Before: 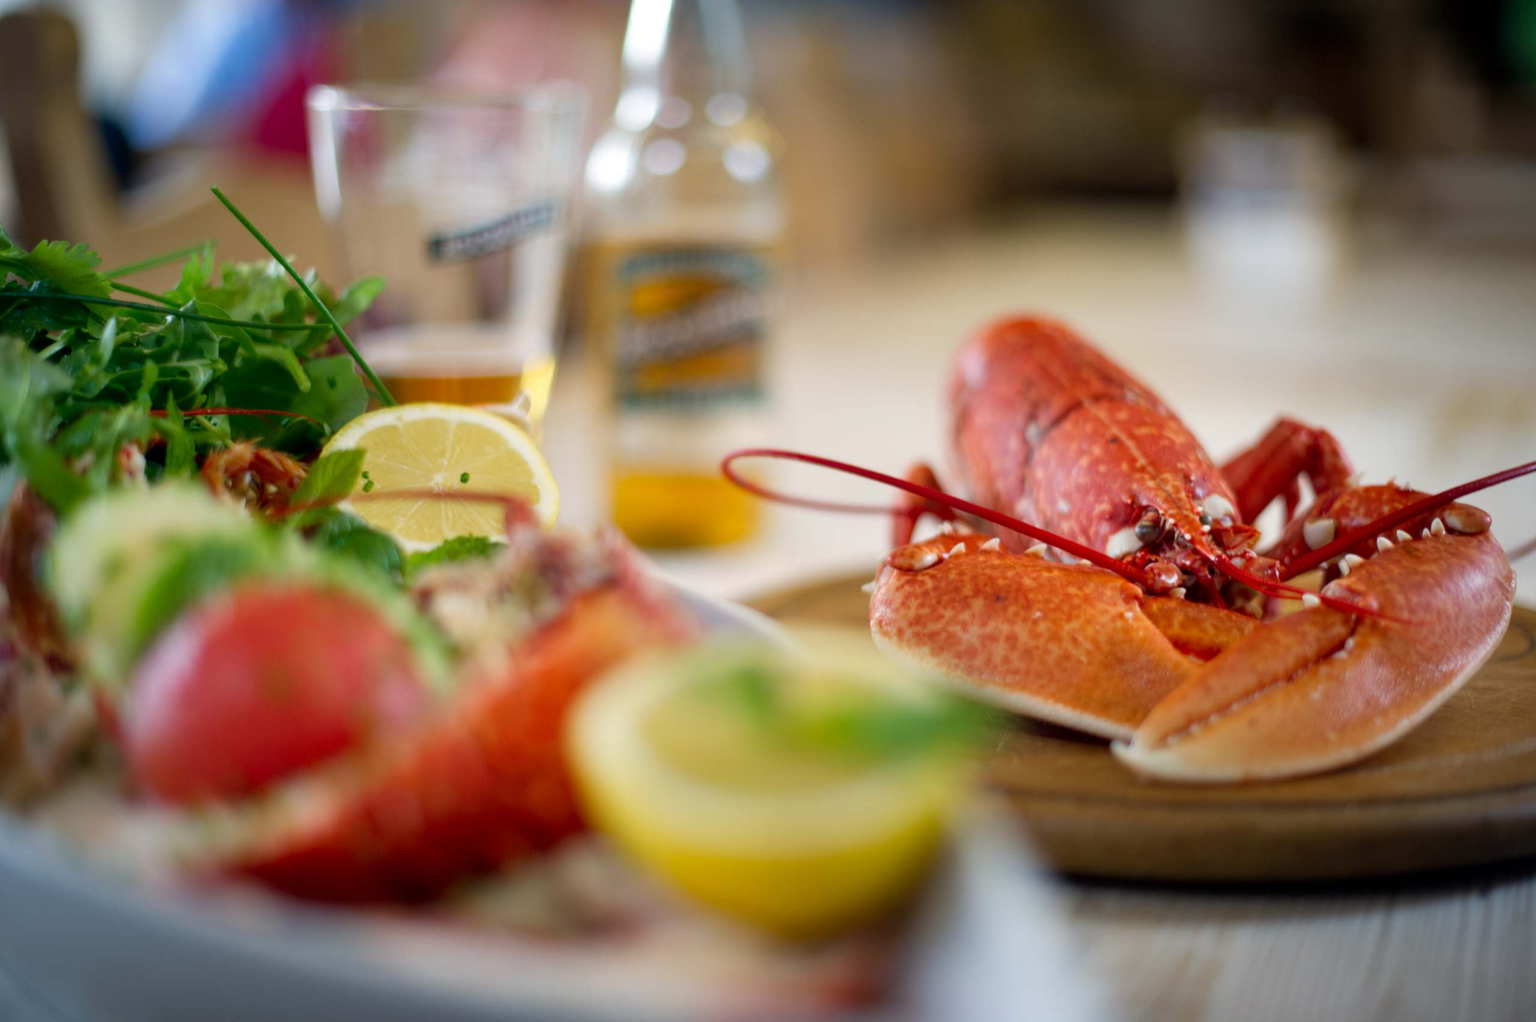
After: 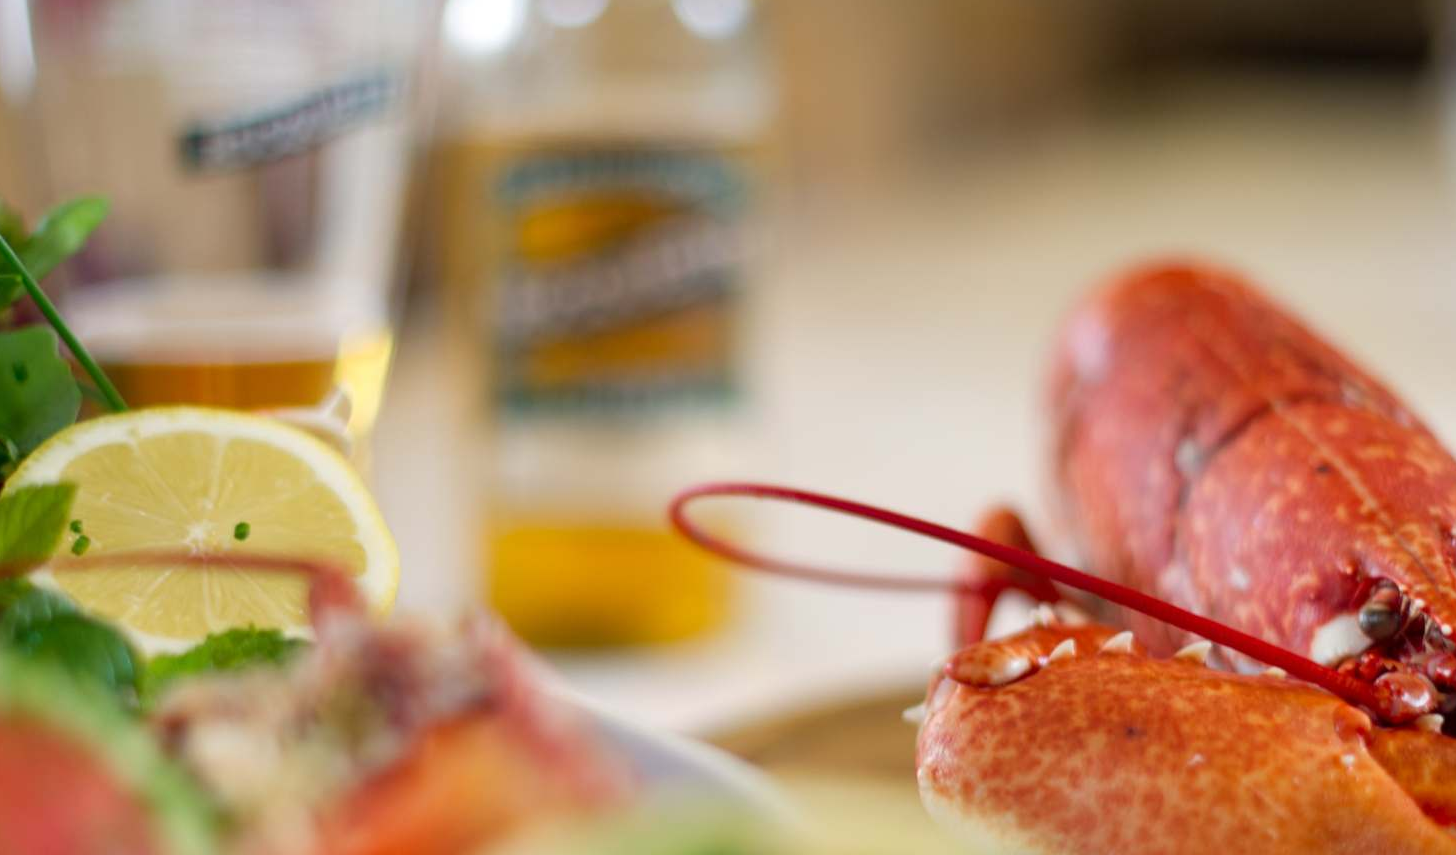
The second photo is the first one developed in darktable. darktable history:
crop: left 20.845%, top 15.587%, right 21.683%, bottom 34.086%
